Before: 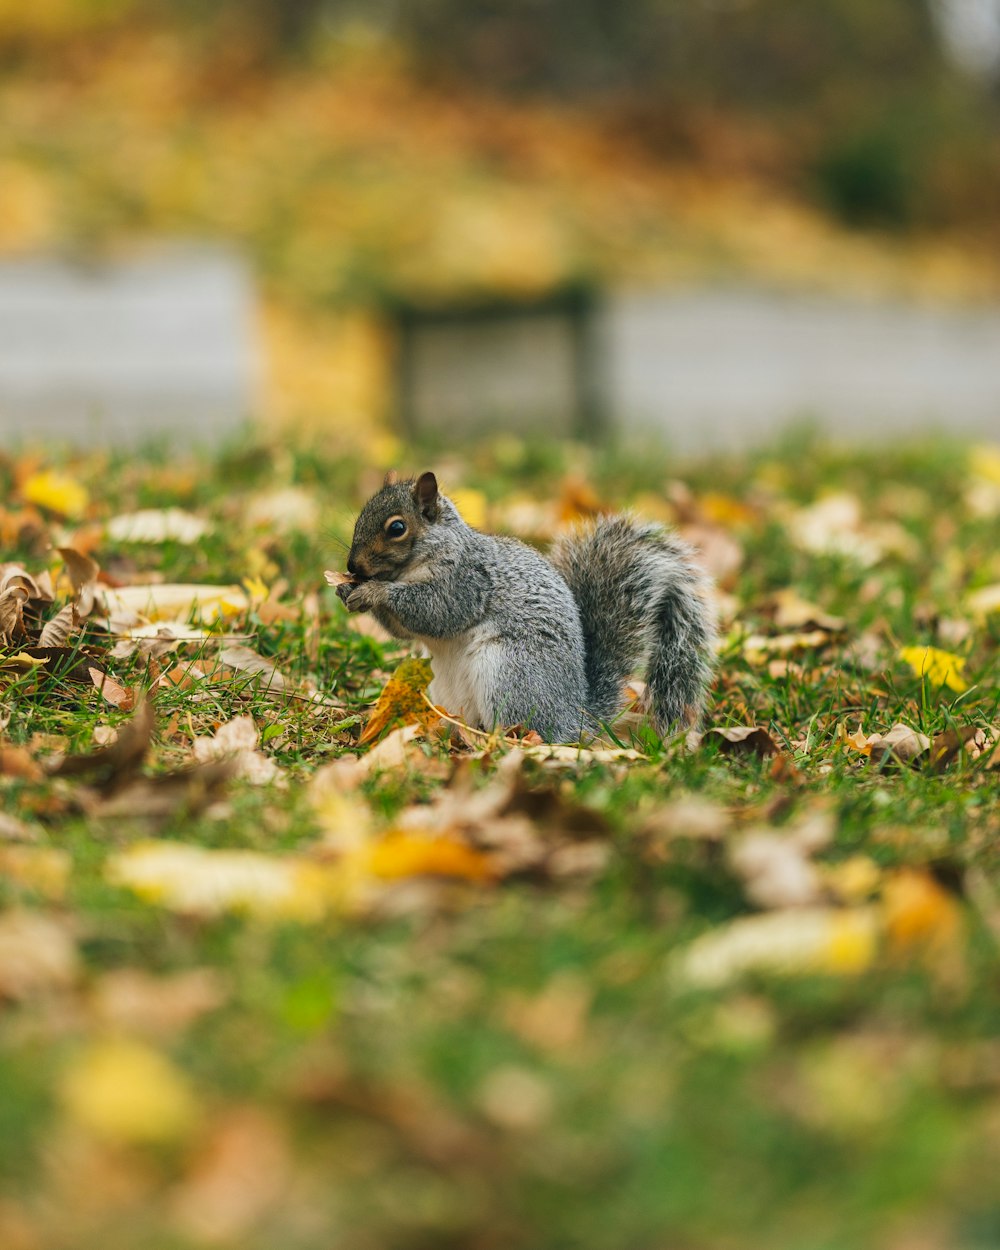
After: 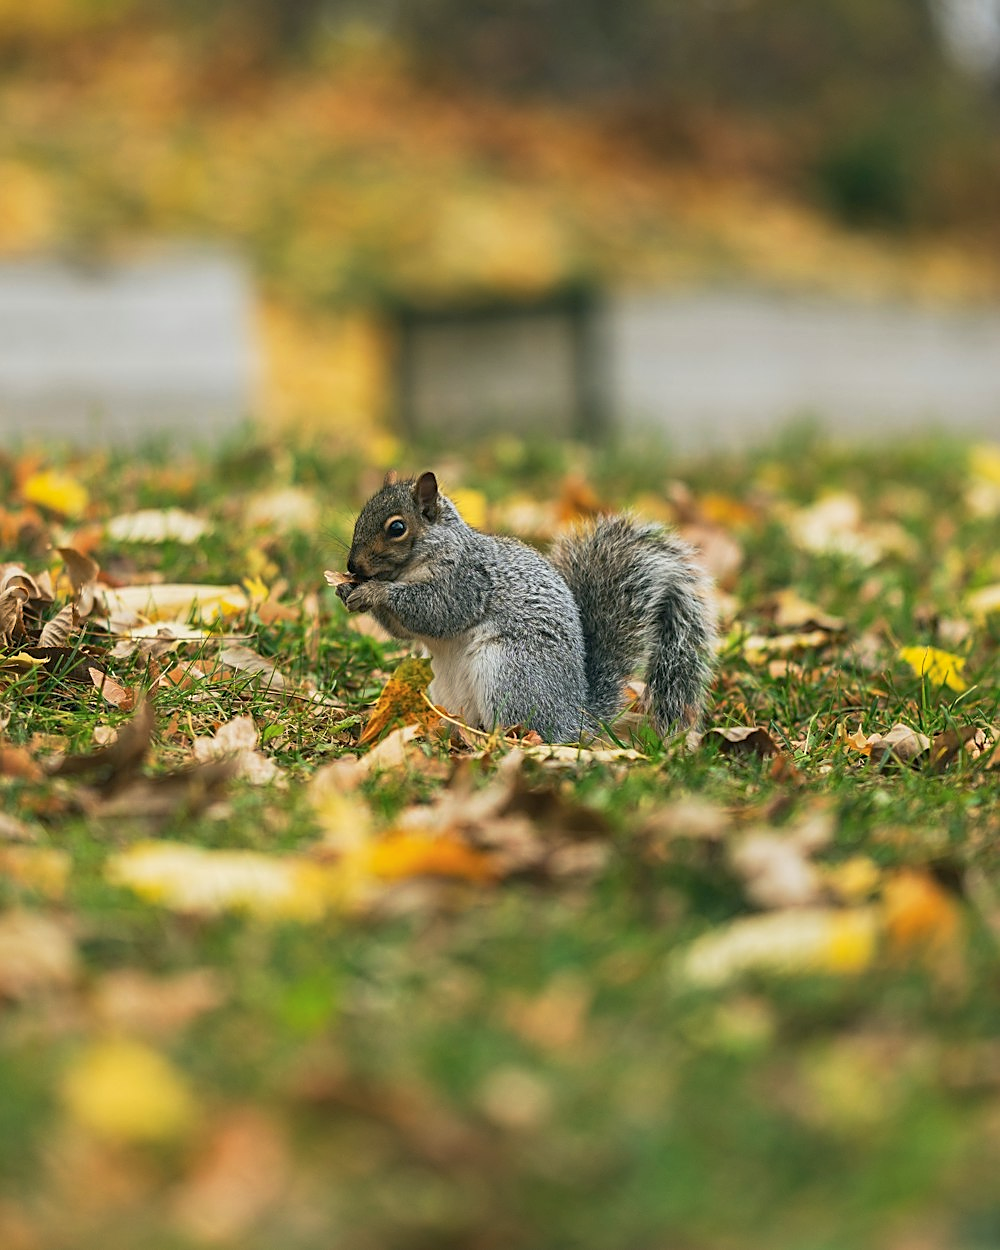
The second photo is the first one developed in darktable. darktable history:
sharpen: on, module defaults
tone curve: curves: ch0 [(0, 0) (0.15, 0.17) (0.452, 0.437) (0.611, 0.588) (0.751, 0.749) (1, 1)]; ch1 [(0, 0) (0.325, 0.327) (0.413, 0.442) (0.475, 0.467) (0.512, 0.522) (0.541, 0.55) (0.617, 0.612) (0.695, 0.697) (1, 1)]; ch2 [(0, 0) (0.386, 0.397) (0.452, 0.459) (0.505, 0.498) (0.536, 0.546) (0.574, 0.571) (0.633, 0.653) (1, 1)], preserve colors none
